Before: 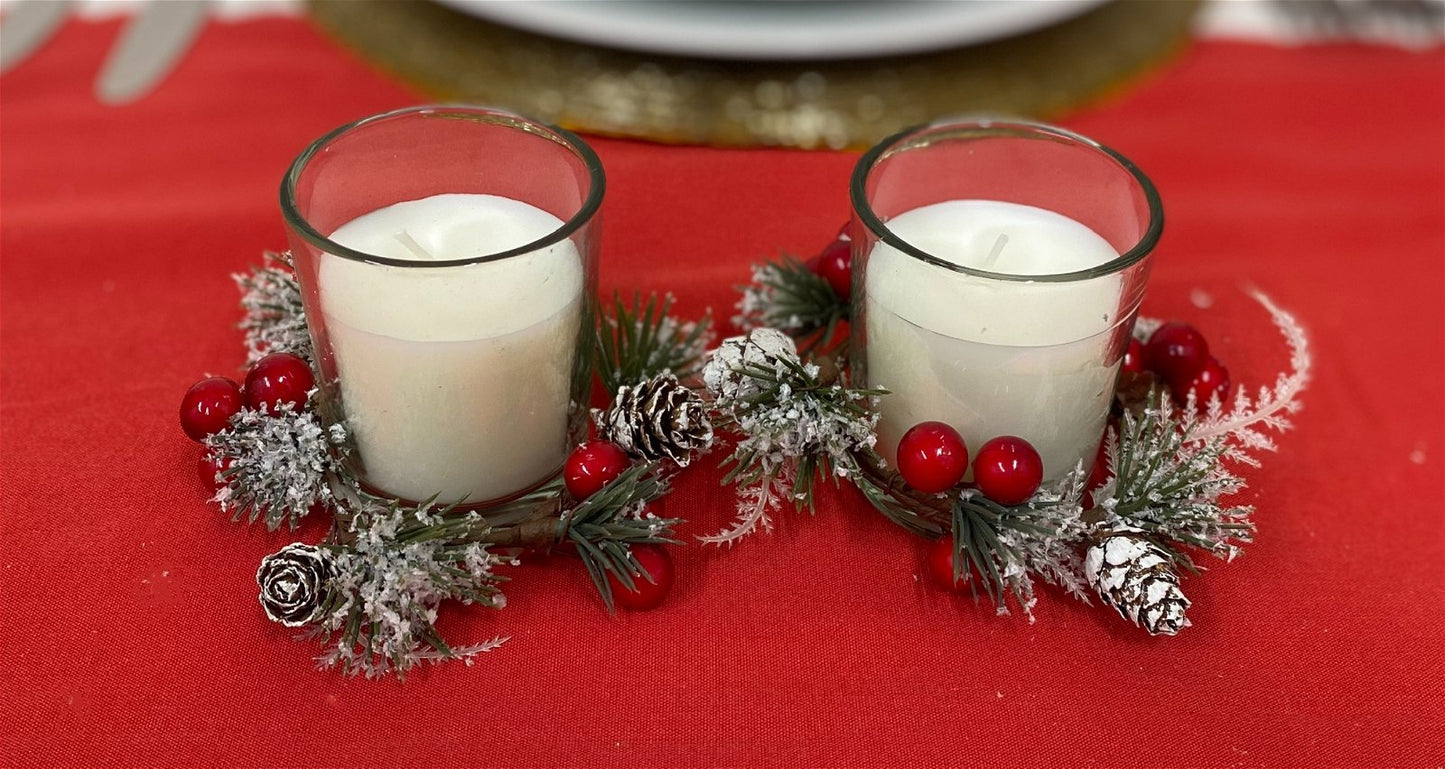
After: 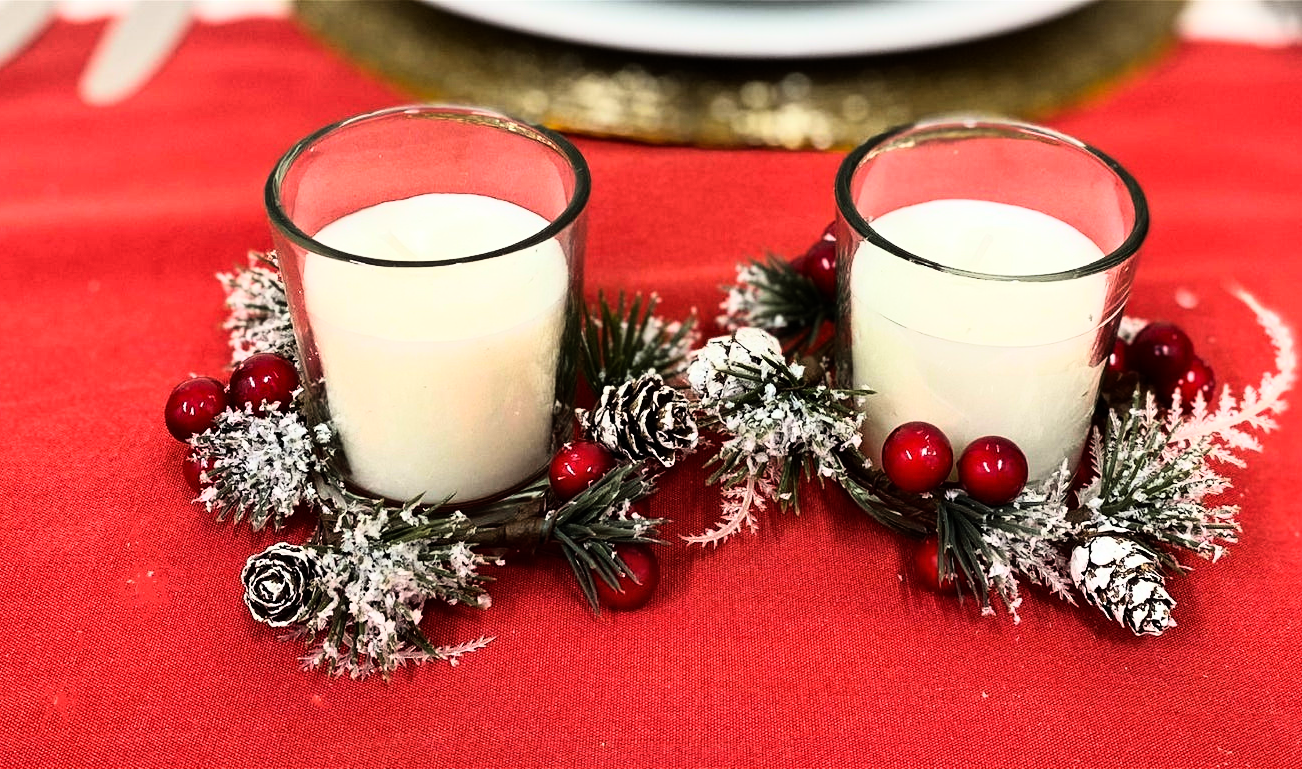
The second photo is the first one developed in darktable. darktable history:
crop and rotate: left 1.088%, right 8.807%
shadows and highlights: highlights color adjustment 0%, low approximation 0.01, soften with gaussian
rgb curve: curves: ch0 [(0, 0) (0.21, 0.15) (0.24, 0.21) (0.5, 0.75) (0.75, 0.96) (0.89, 0.99) (1, 1)]; ch1 [(0, 0.02) (0.21, 0.13) (0.25, 0.2) (0.5, 0.67) (0.75, 0.9) (0.89, 0.97) (1, 1)]; ch2 [(0, 0.02) (0.21, 0.13) (0.25, 0.2) (0.5, 0.67) (0.75, 0.9) (0.89, 0.97) (1, 1)], compensate middle gray true
